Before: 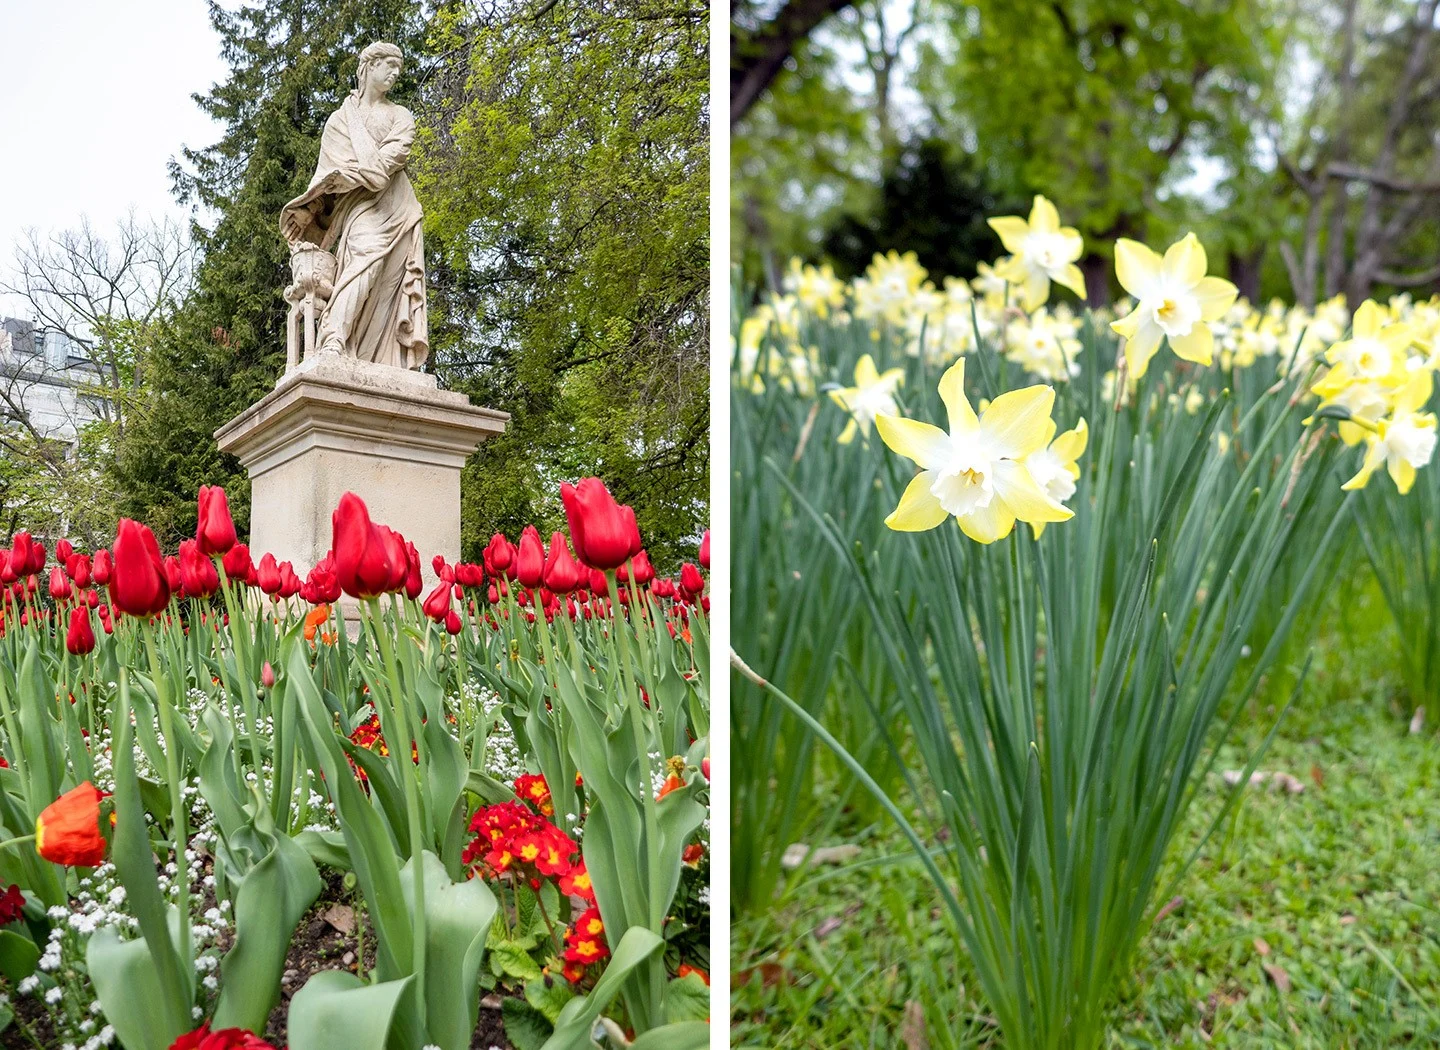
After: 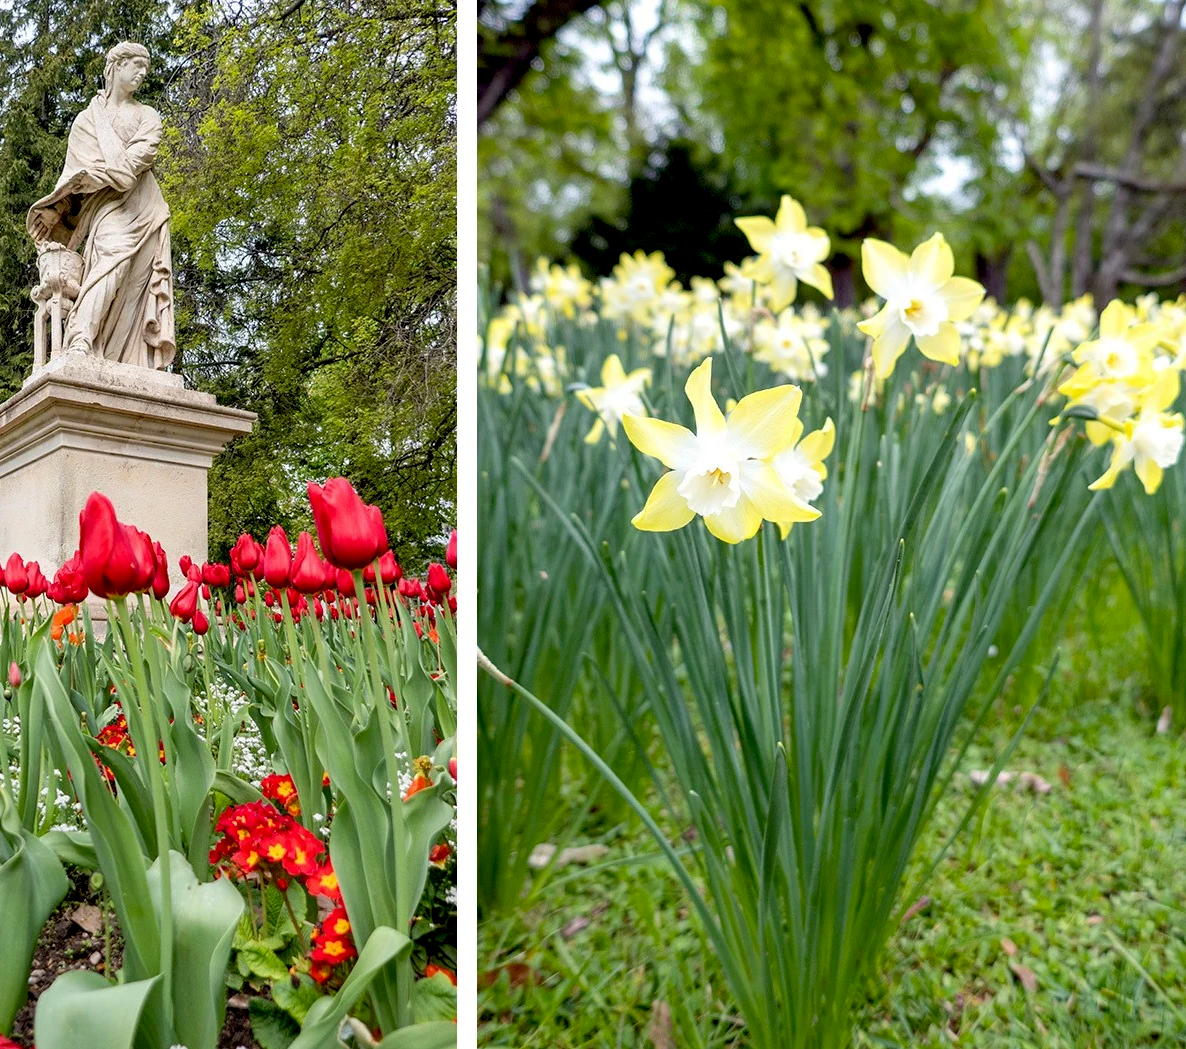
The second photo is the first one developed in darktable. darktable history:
exposure: black level correction 0.009, compensate highlight preservation false
crop: left 17.582%, bottom 0.031%
